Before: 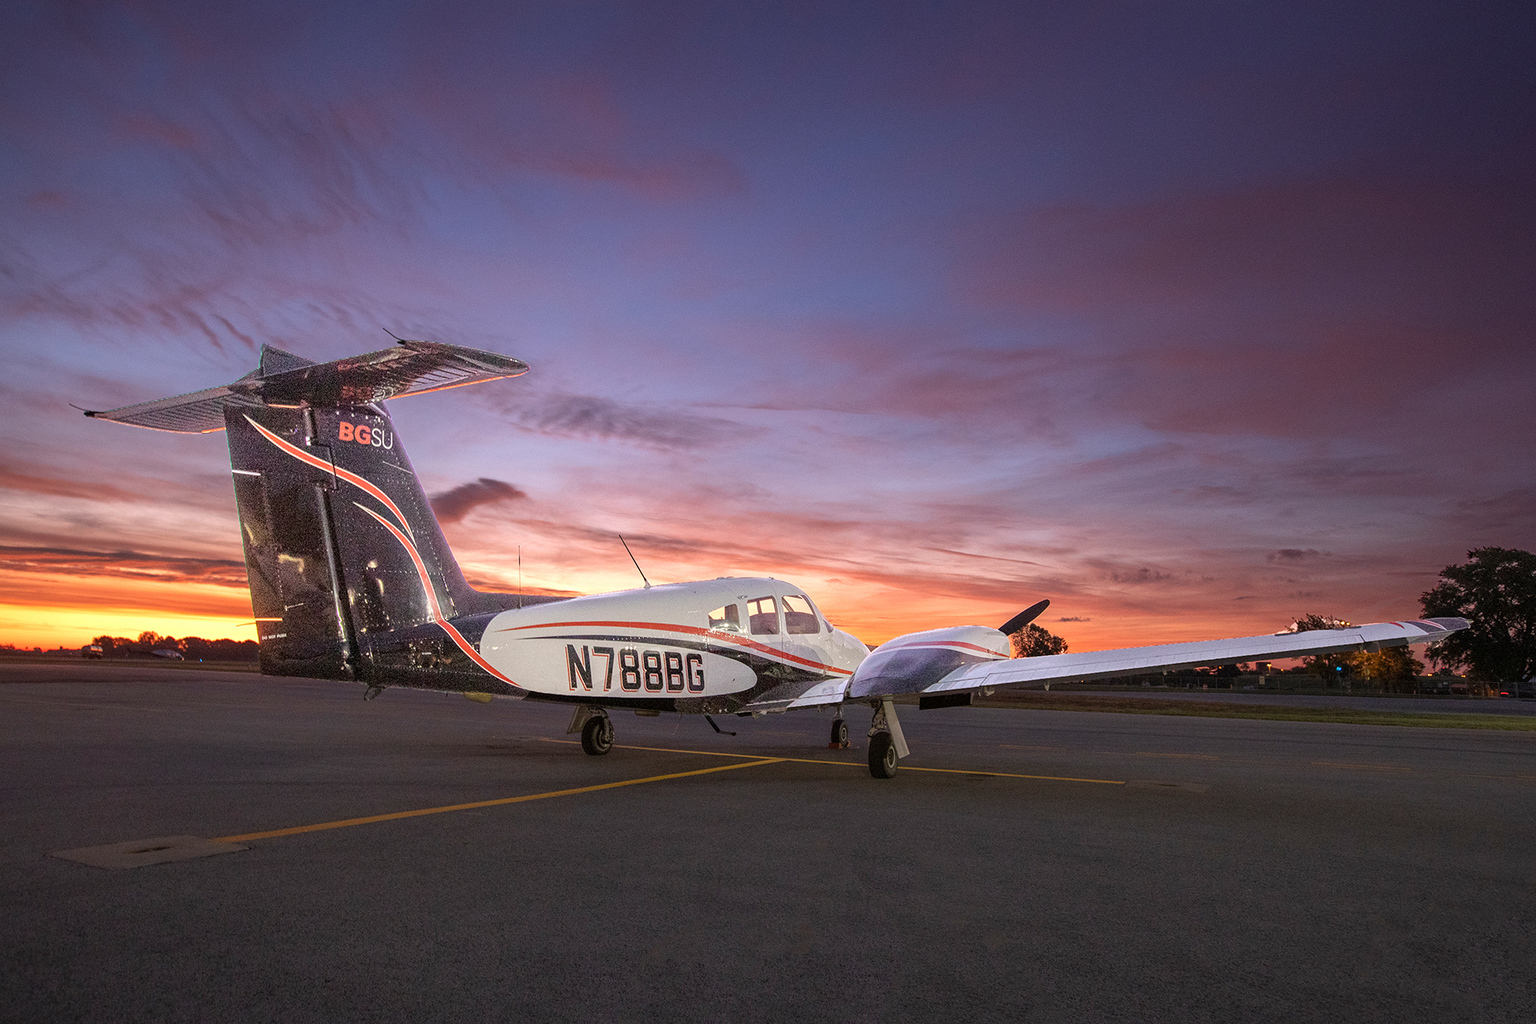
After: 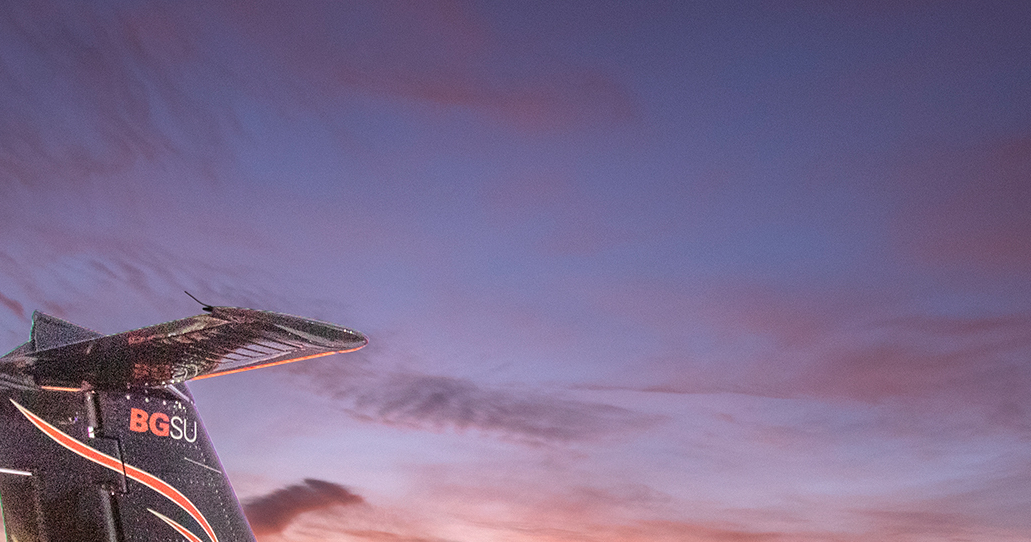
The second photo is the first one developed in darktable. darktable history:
crop: left 15.327%, top 9.302%, right 30.937%, bottom 48.342%
